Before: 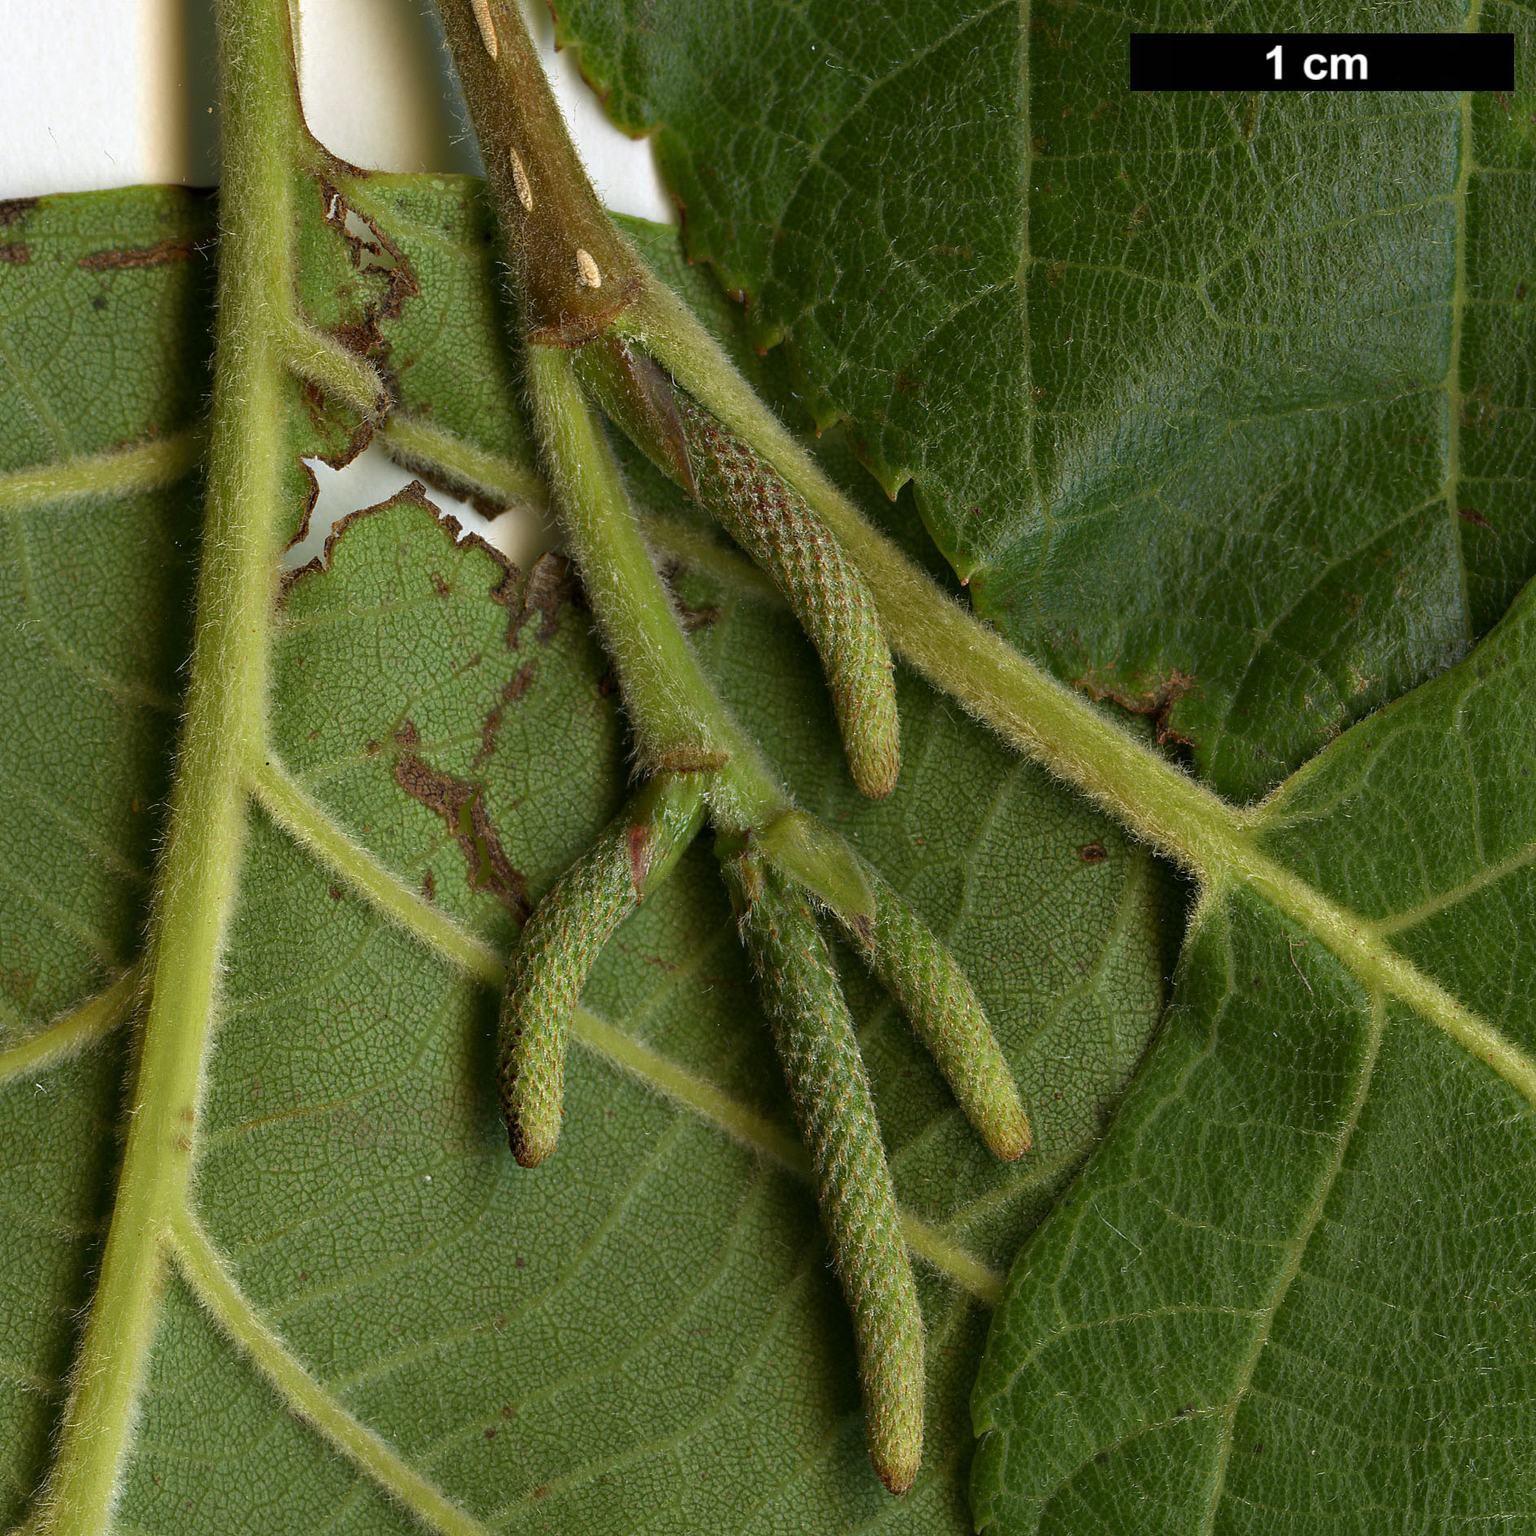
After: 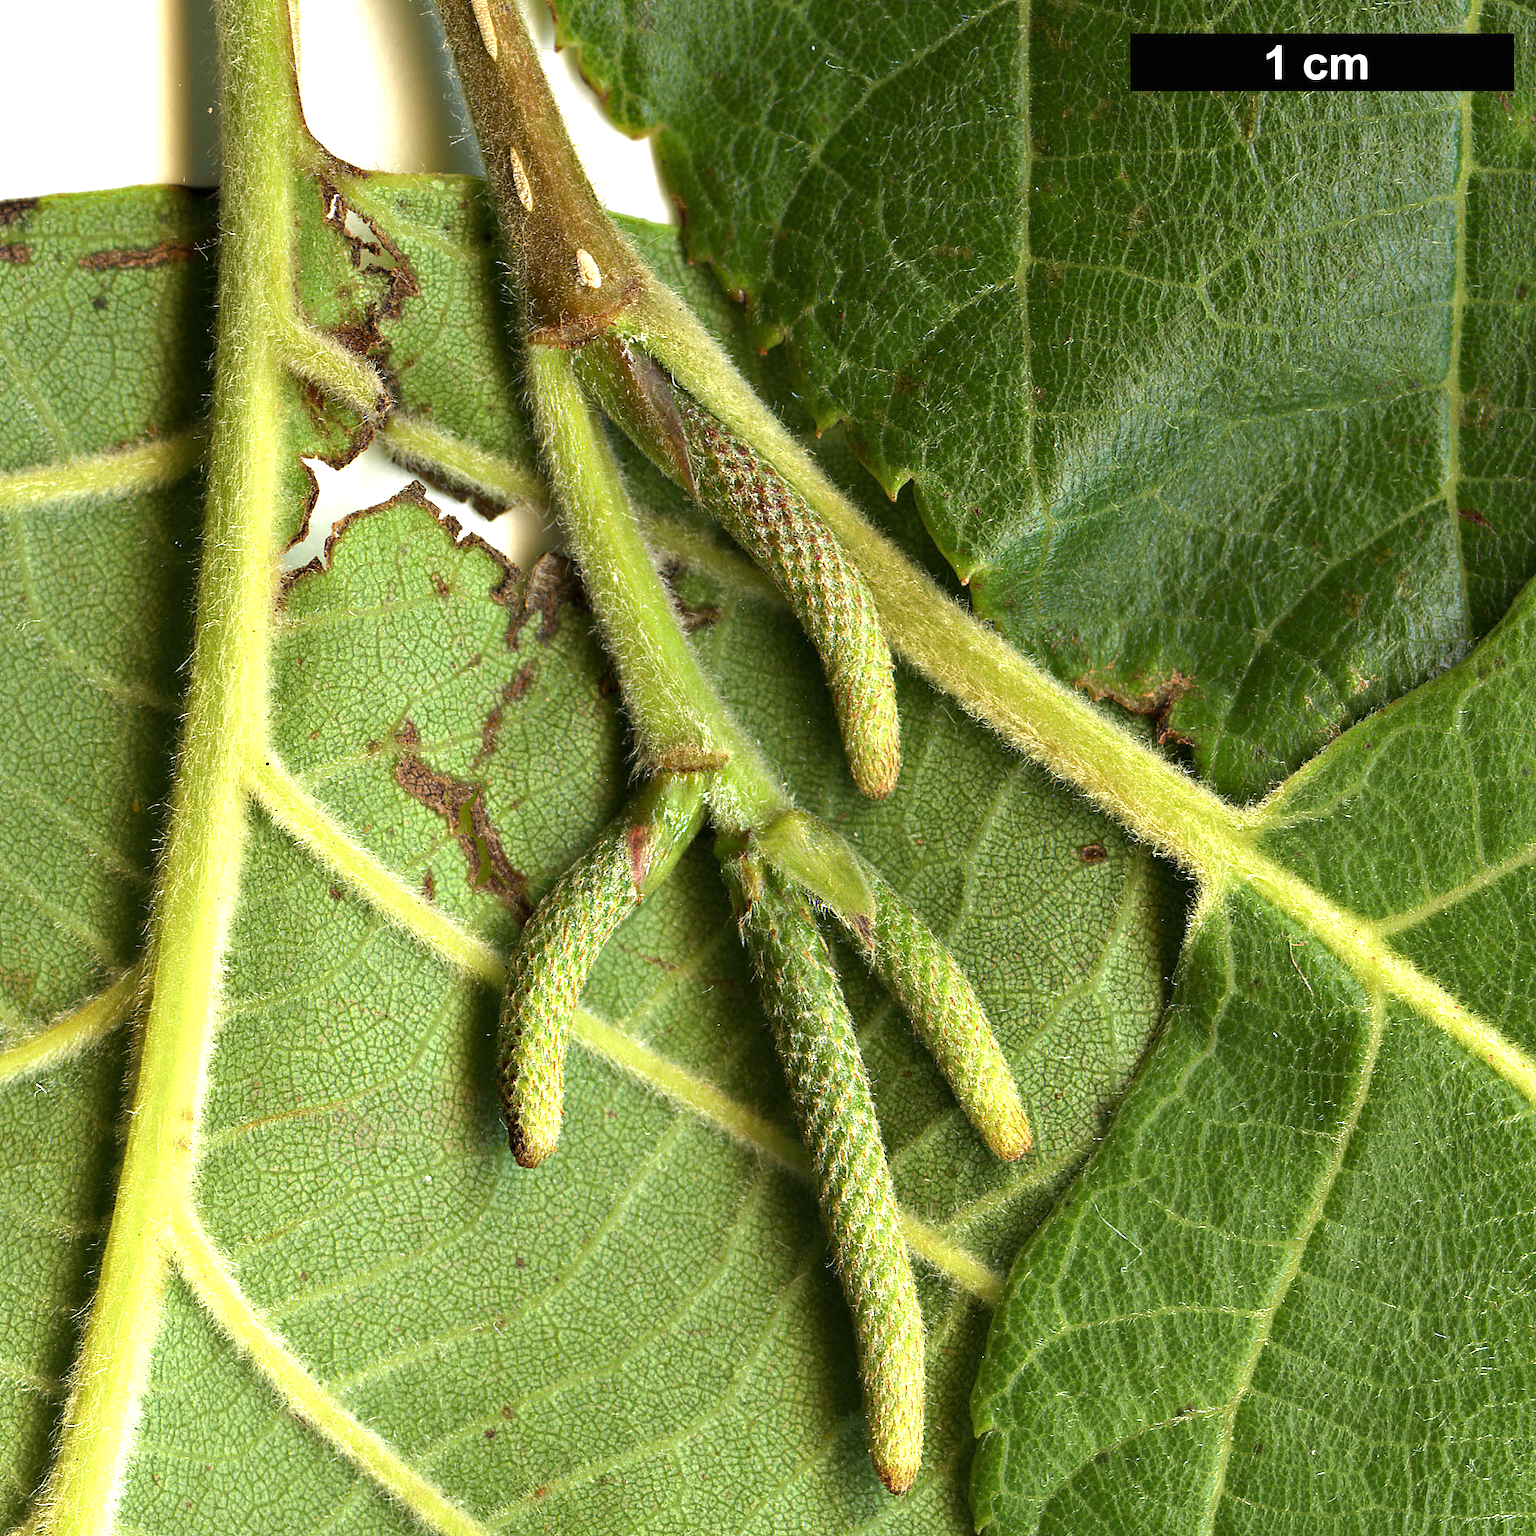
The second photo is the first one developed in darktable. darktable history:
tone equalizer: -8 EV -0.417 EV, -7 EV -0.389 EV, -6 EV -0.333 EV, -5 EV -0.222 EV, -3 EV 0.222 EV, -2 EV 0.333 EV, -1 EV 0.389 EV, +0 EV 0.417 EV, edges refinement/feathering 500, mask exposure compensation -1.57 EV, preserve details no
graduated density: on, module defaults
exposure: black level correction 0, exposure 1.388 EV, compensate exposure bias true, compensate highlight preservation false
